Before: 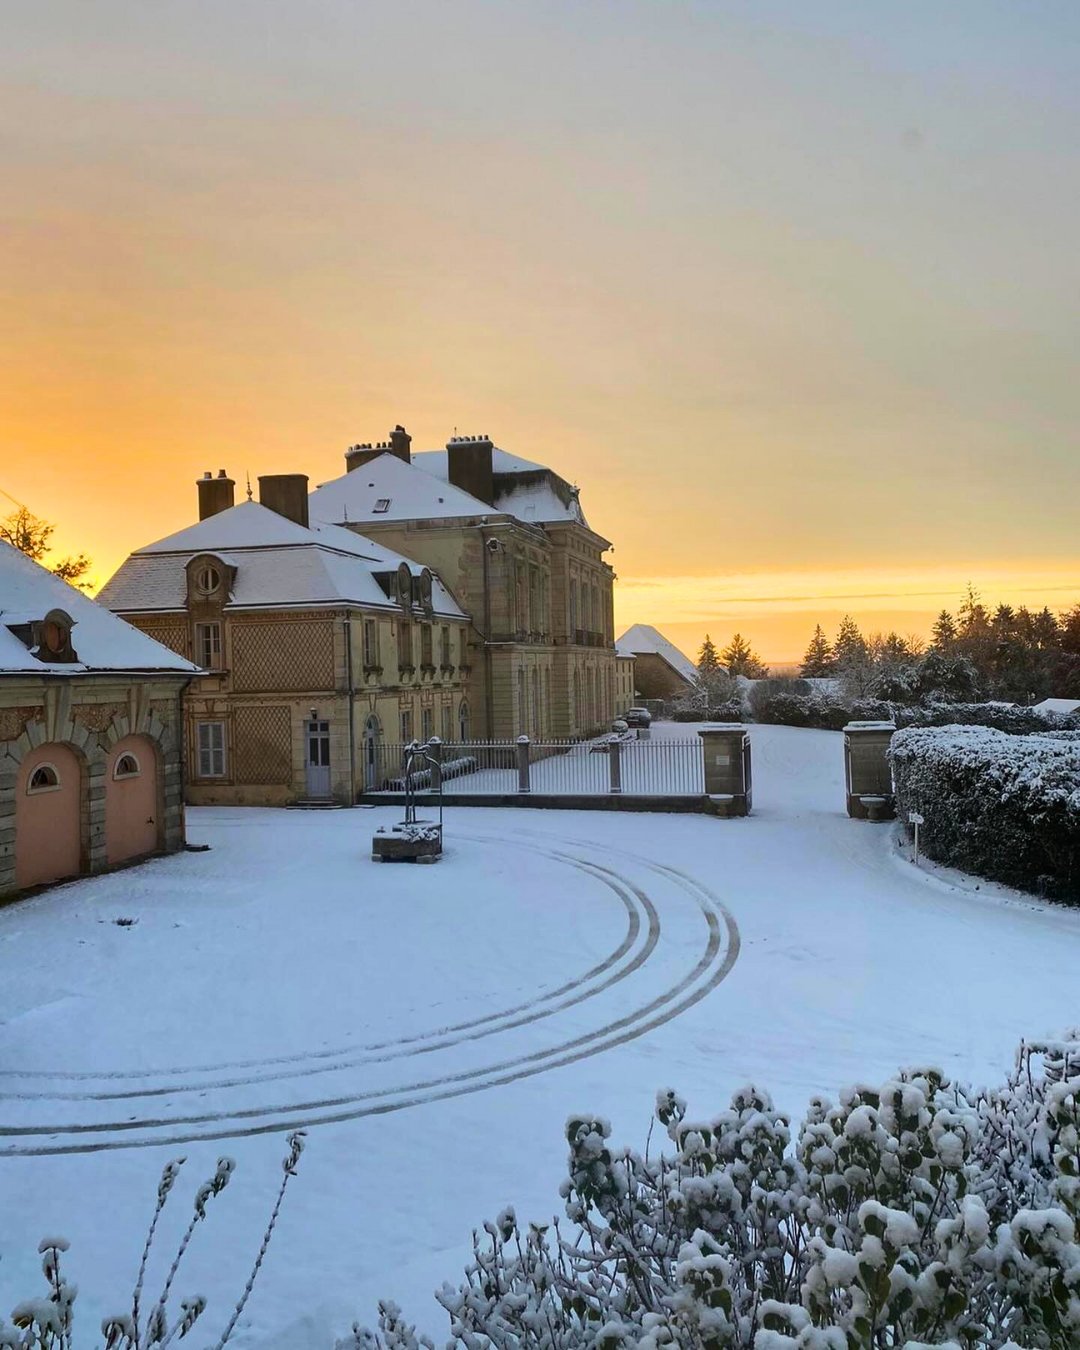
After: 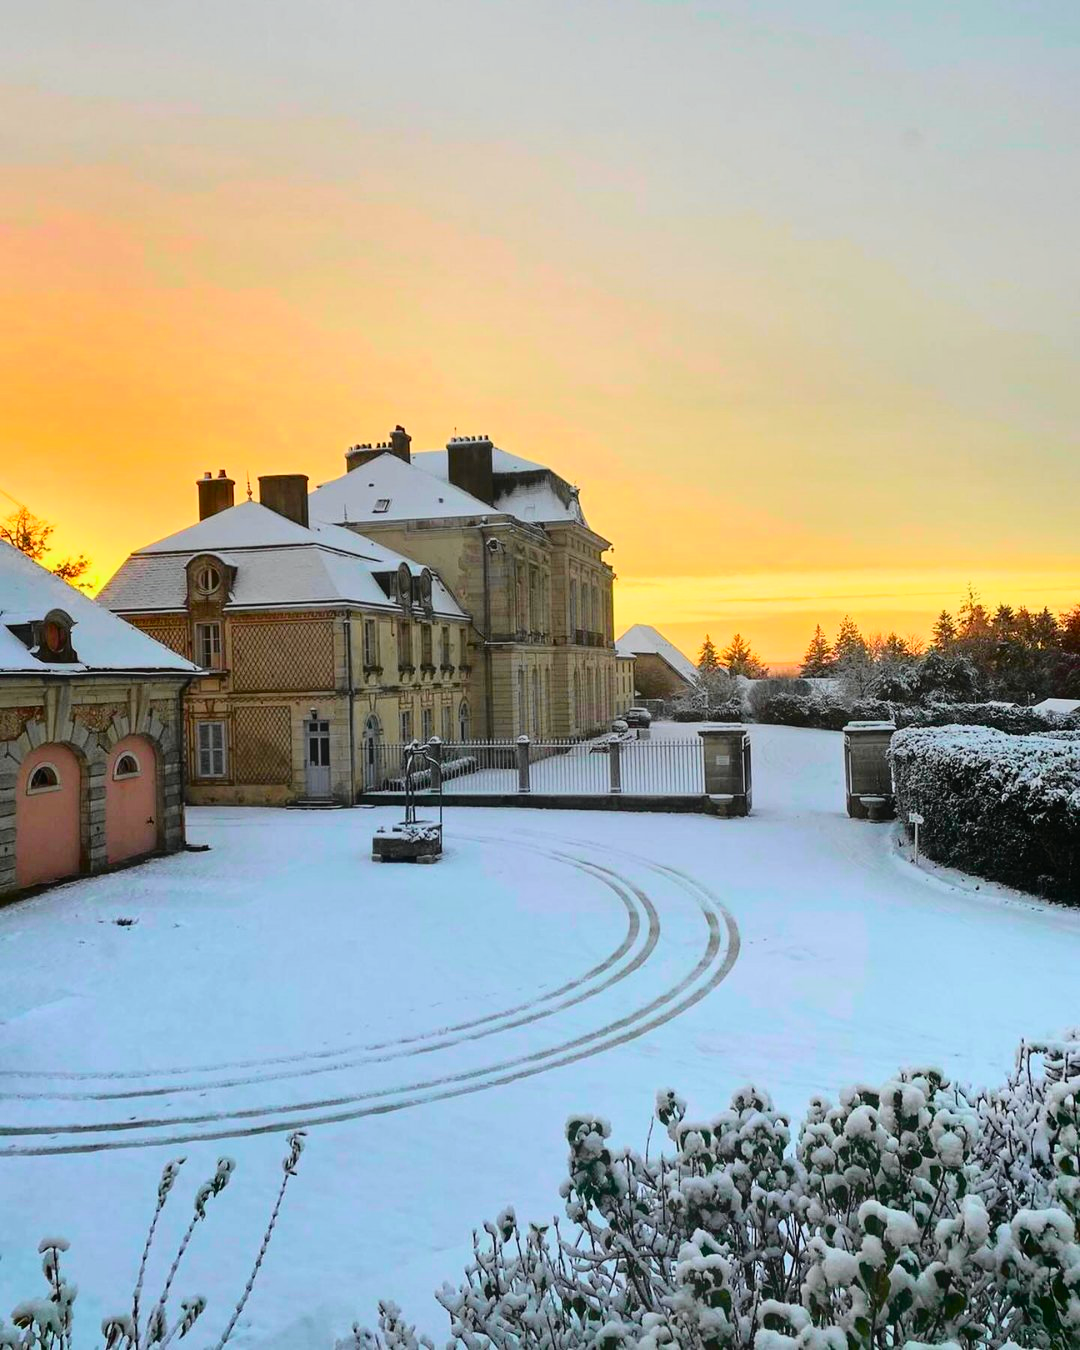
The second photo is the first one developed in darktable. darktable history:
tone curve: curves: ch0 [(0, 0.013) (0.137, 0.121) (0.326, 0.386) (0.489, 0.573) (0.663, 0.749) (0.854, 0.897) (1, 0.974)]; ch1 [(0, 0) (0.366, 0.367) (0.475, 0.453) (0.494, 0.493) (0.504, 0.497) (0.544, 0.579) (0.562, 0.619) (0.622, 0.694) (1, 1)]; ch2 [(0, 0) (0.333, 0.346) (0.375, 0.375) (0.424, 0.43) (0.476, 0.492) (0.502, 0.503) (0.533, 0.541) (0.572, 0.615) (0.605, 0.656) (0.641, 0.709) (1, 1)], color space Lab, independent channels, preserve colors none
